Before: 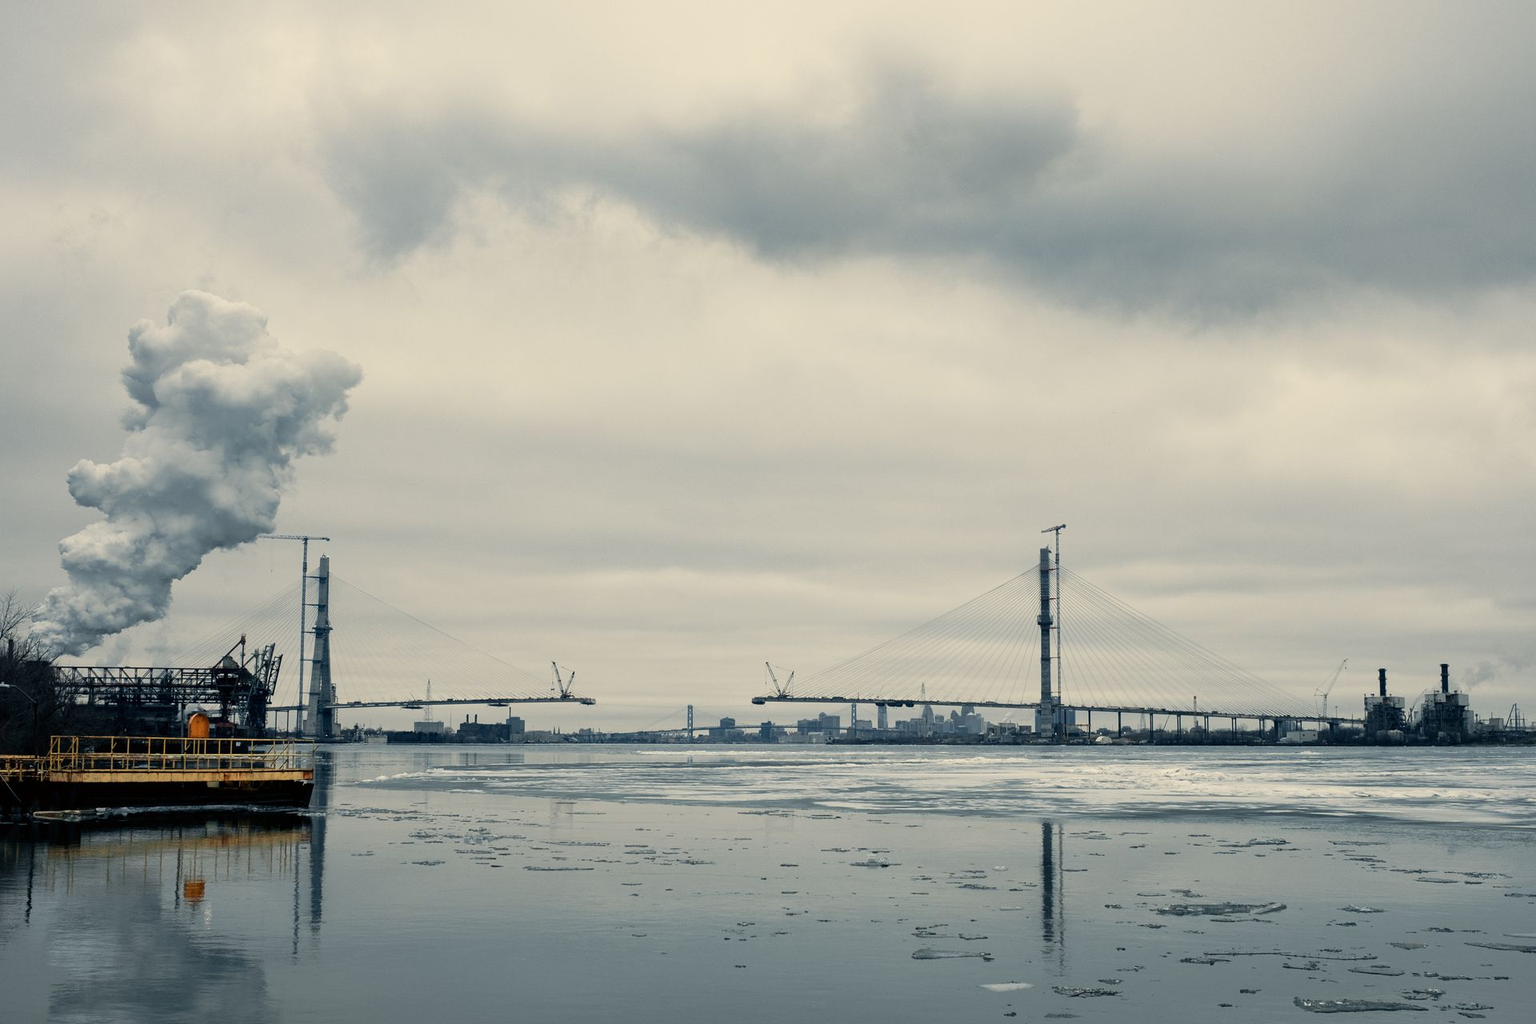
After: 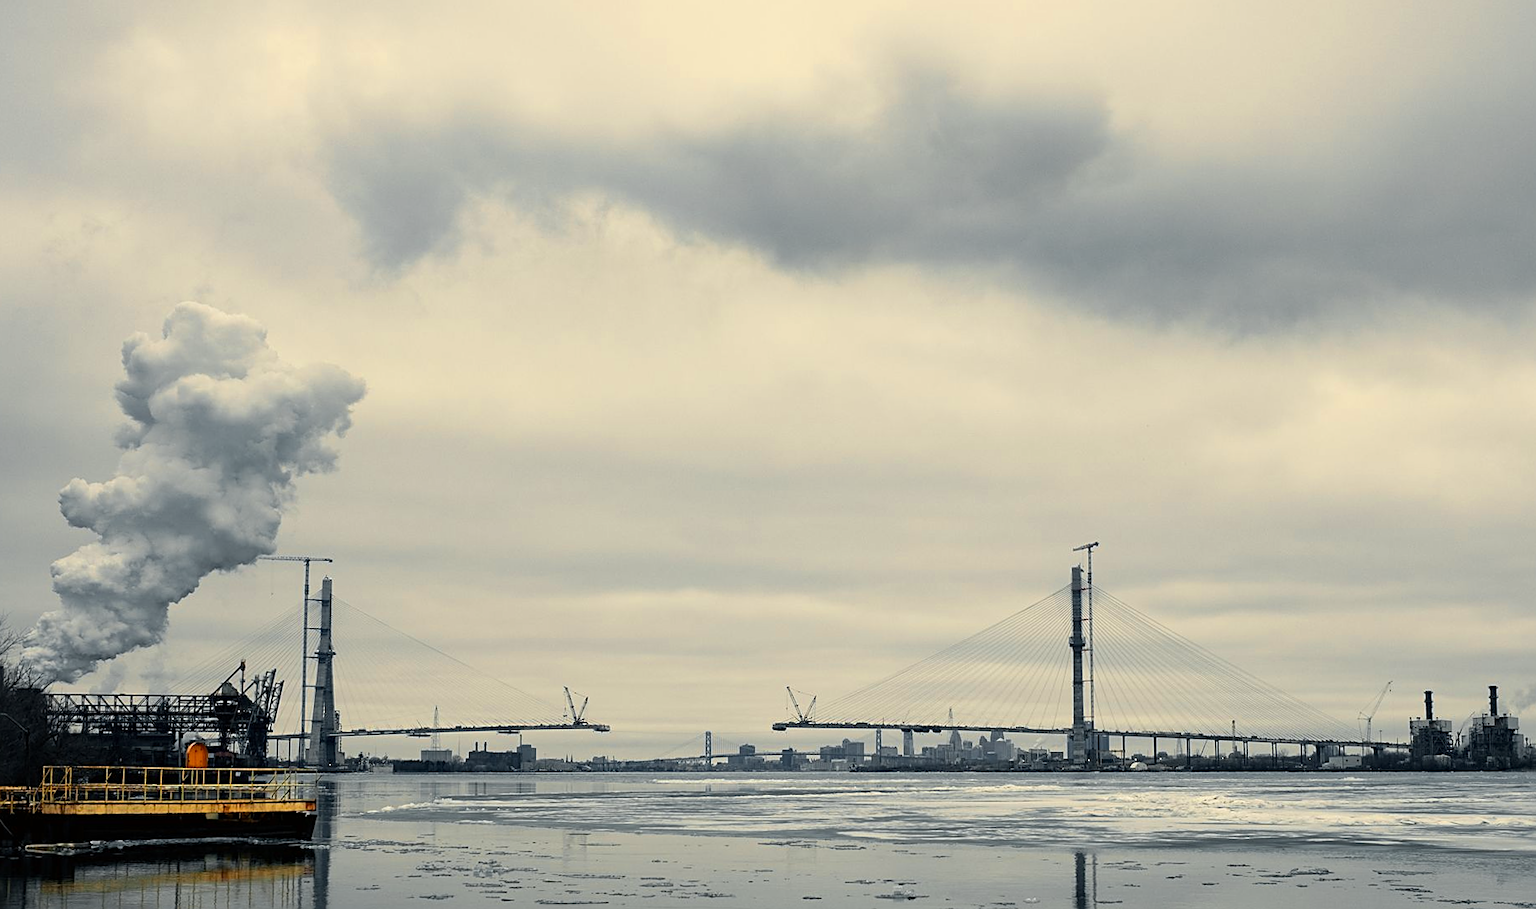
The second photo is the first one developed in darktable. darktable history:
sharpen: on, module defaults
crop and rotate: angle 0.217°, left 0.403%, right 2.945%, bottom 14.155%
color zones: curves: ch0 [(0, 0.511) (0.143, 0.531) (0.286, 0.56) (0.429, 0.5) (0.571, 0.5) (0.714, 0.5) (0.857, 0.5) (1, 0.5)]; ch1 [(0, 0.525) (0.143, 0.705) (0.286, 0.715) (0.429, 0.35) (0.571, 0.35) (0.714, 0.35) (0.857, 0.4) (1, 0.4)]; ch2 [(0, 0.572) (0.143, 0.512) (0.286, 0.473) (0.429, 0.45) (0.571, 0.5) (0.714, 0.5) (0.857, 0.518) (1, 0.518)]
